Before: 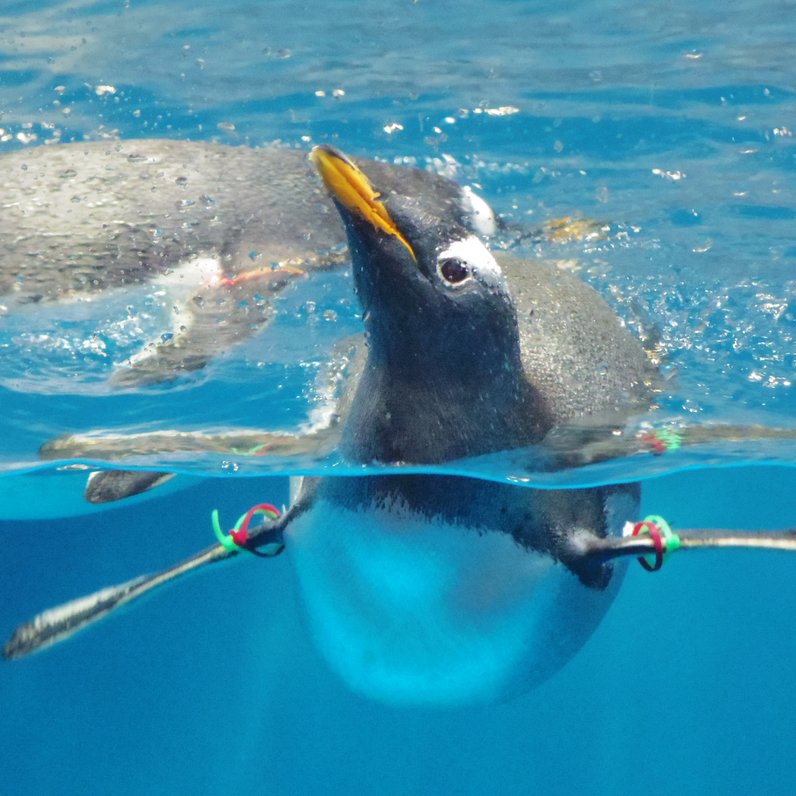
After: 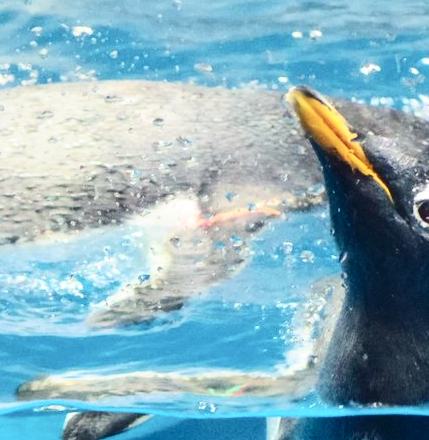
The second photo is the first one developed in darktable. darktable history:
contrast brightness saturation: contrast 0.39, brightness 0.097
crop and rotate: left 3.068%, top 7.427%, right 43.023%, bottom 37.178%
